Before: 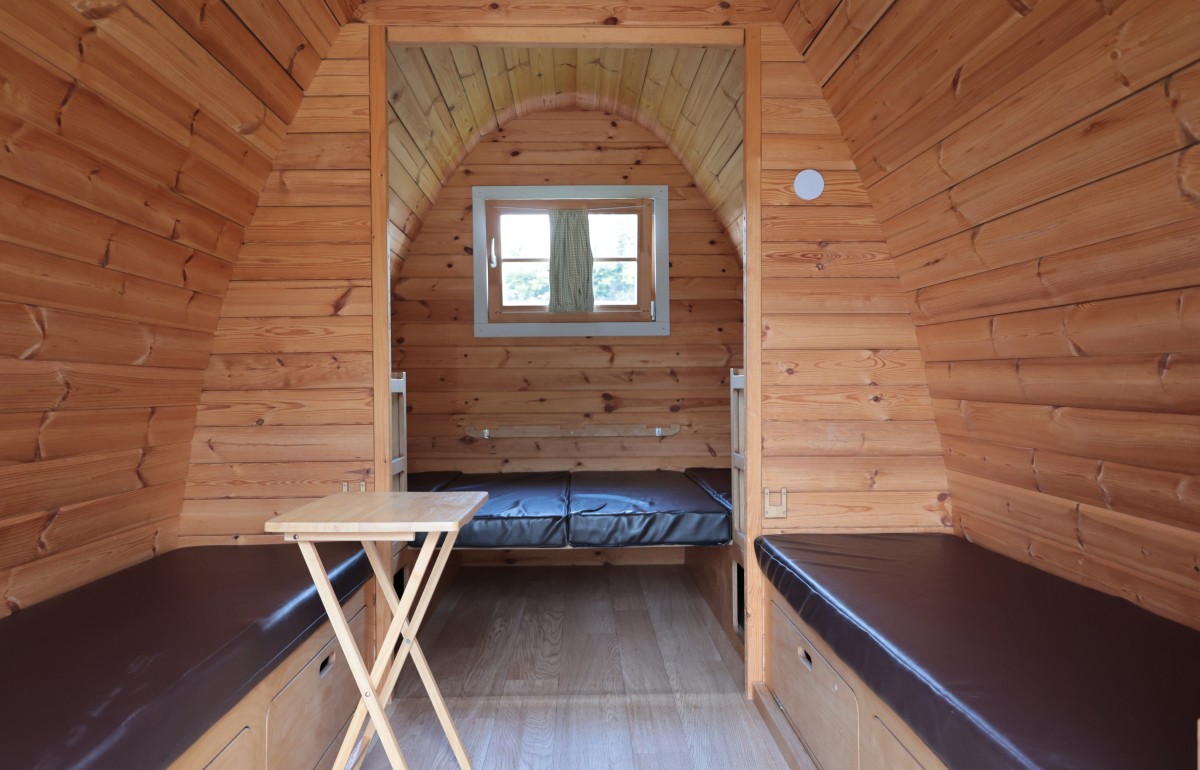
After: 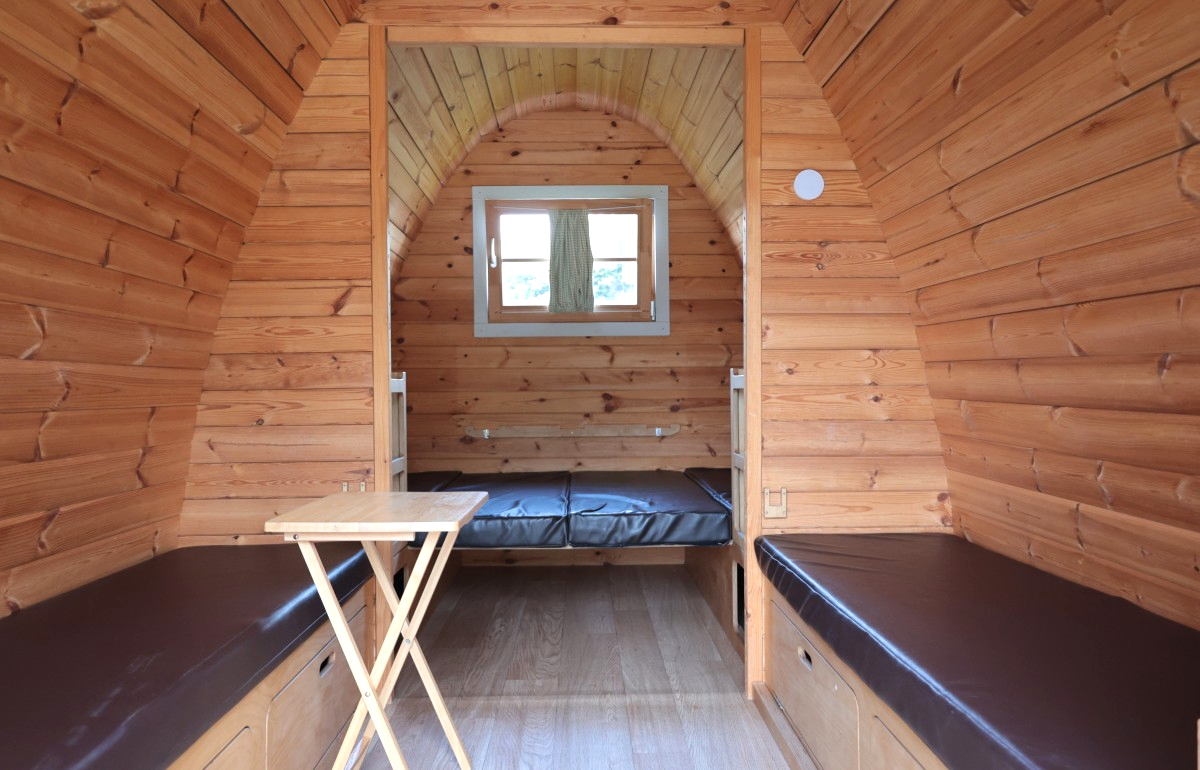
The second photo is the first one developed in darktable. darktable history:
exposure: exposure 0.359 EV, compensate highlight preservation false
